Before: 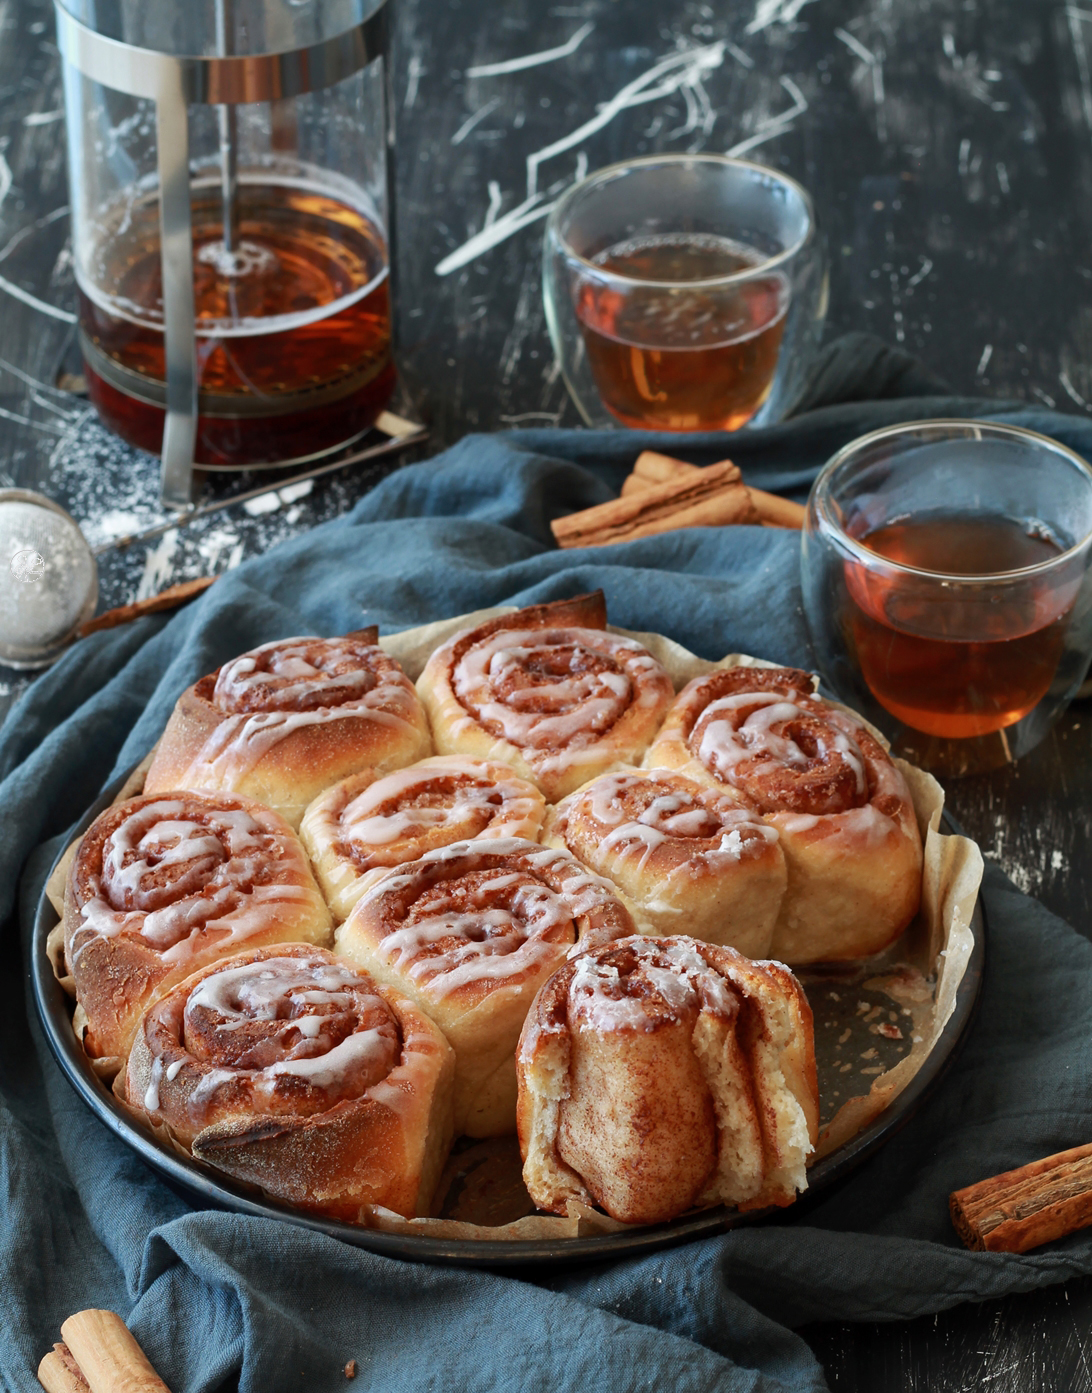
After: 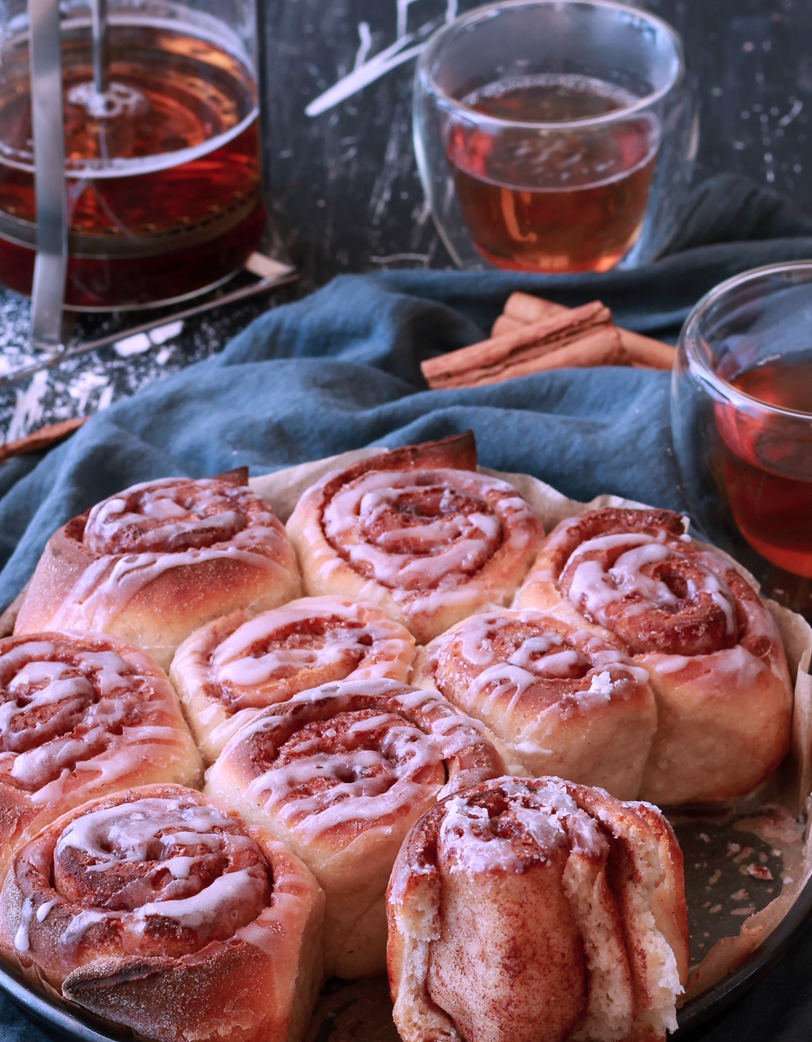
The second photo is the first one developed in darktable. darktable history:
crop and rotate: left 11.909%, top 11.435%, right 13.704%, bottom 13.743%
color correction: highlights a* 15.03, highlights b* -24.53
